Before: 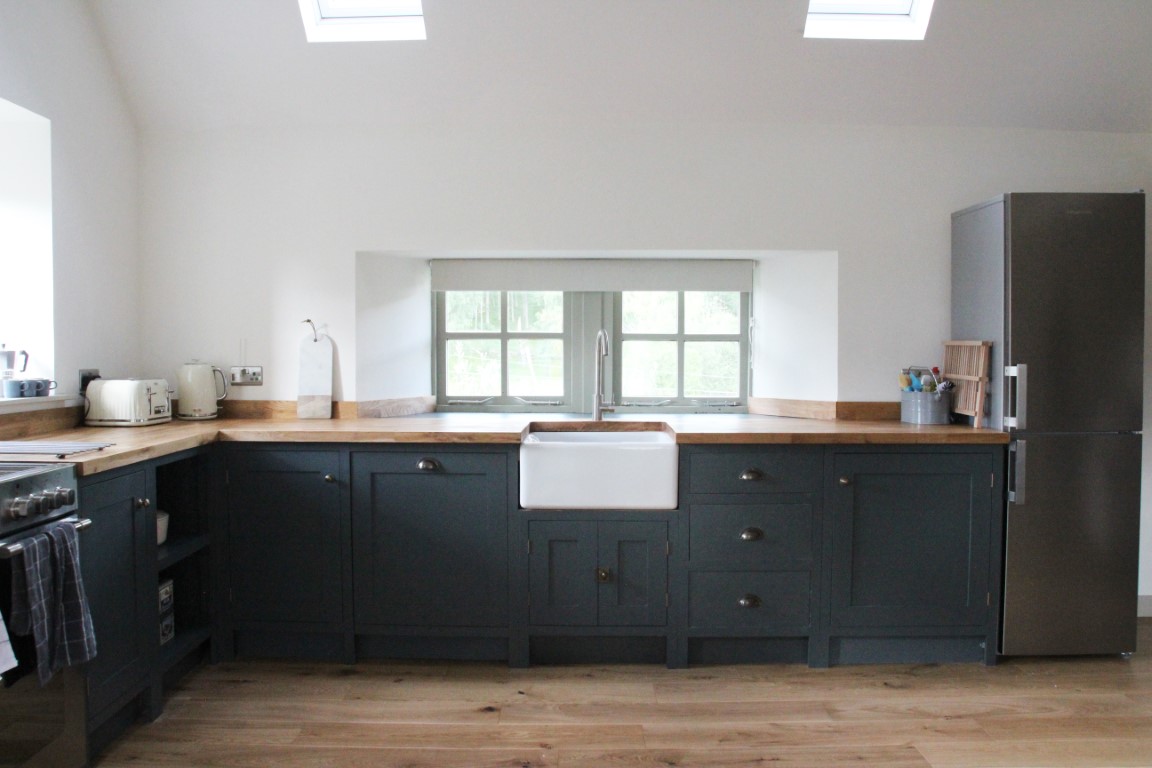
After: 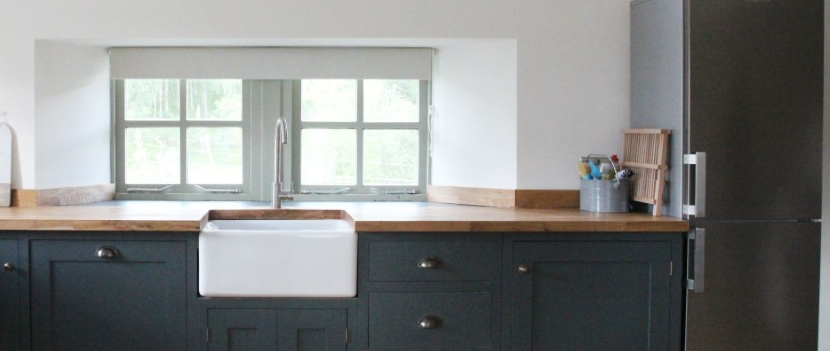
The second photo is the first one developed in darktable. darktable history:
crop and rotate: left 27.942%, top 27.622%, bottom 26.646%
